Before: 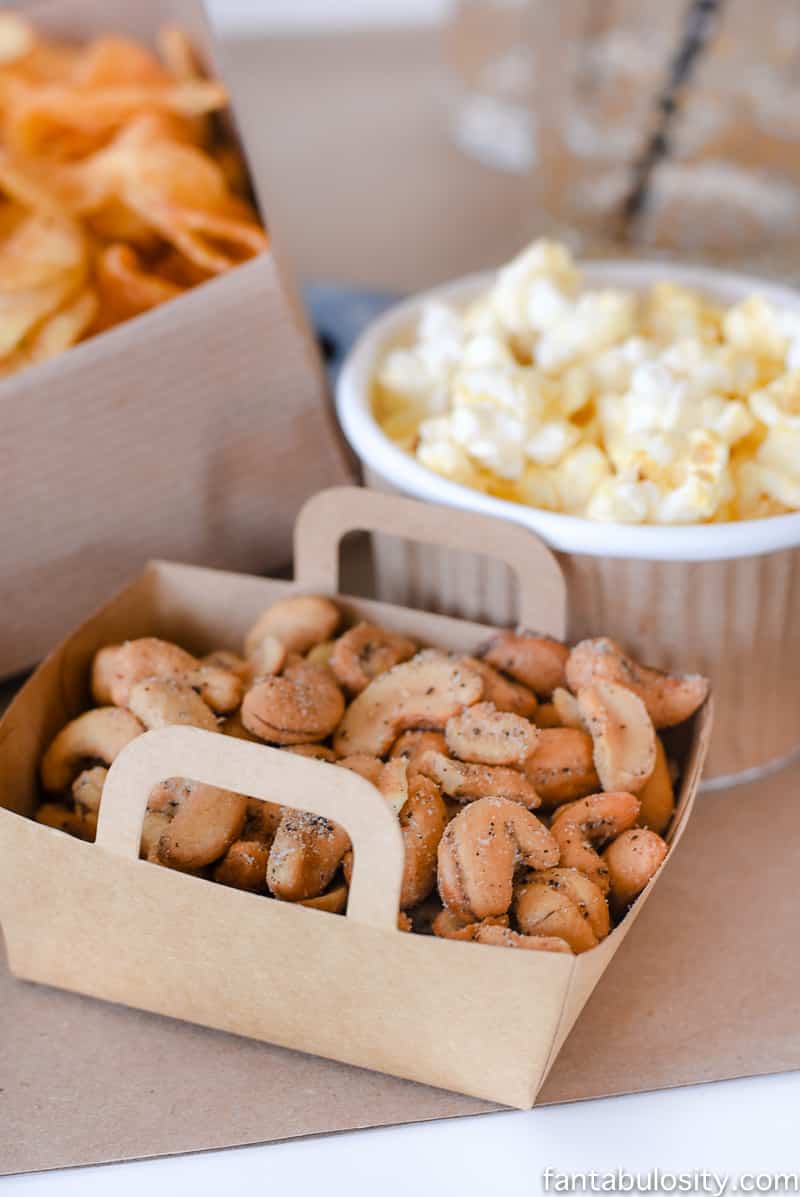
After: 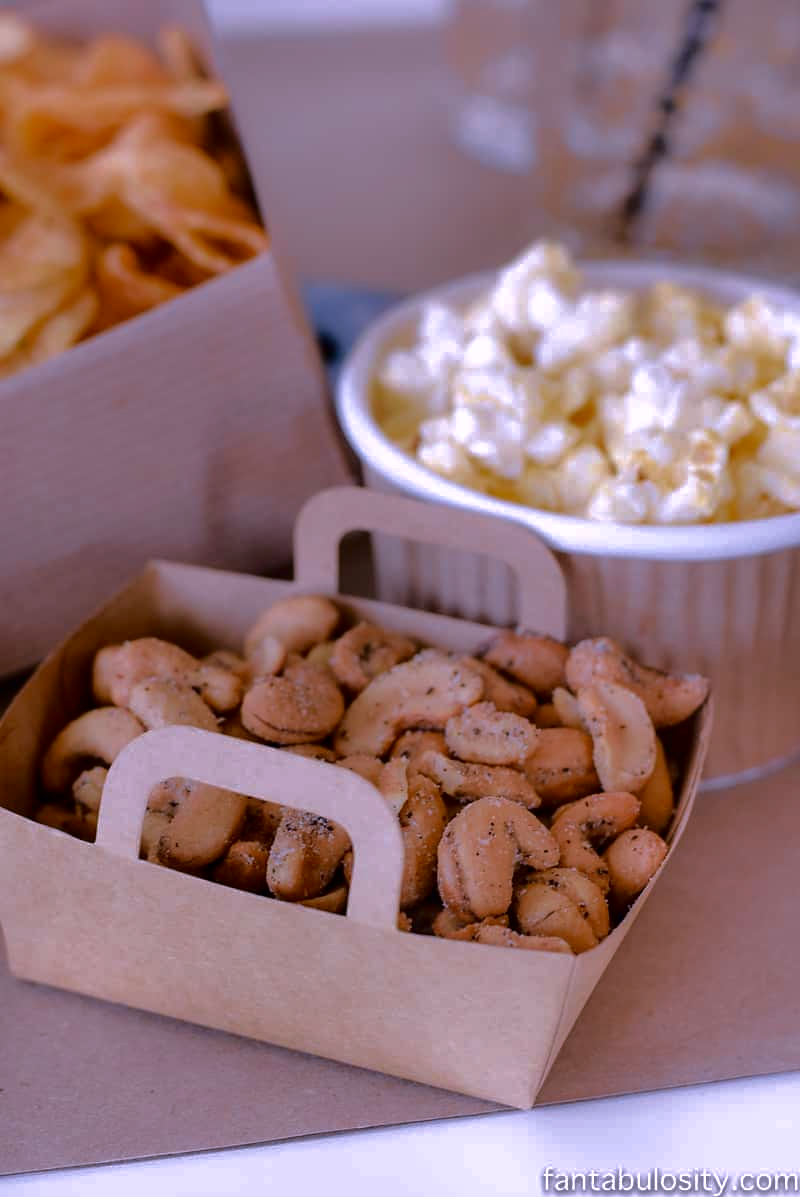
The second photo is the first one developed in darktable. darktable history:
base curve: curves: ch0 [(0, 0) (0.841, 0.609) (1, 1)]
white balance: red 1.042, blue 1.17
fill light: exposure -2 EV, width 8.6
velvia: on, module defaults
